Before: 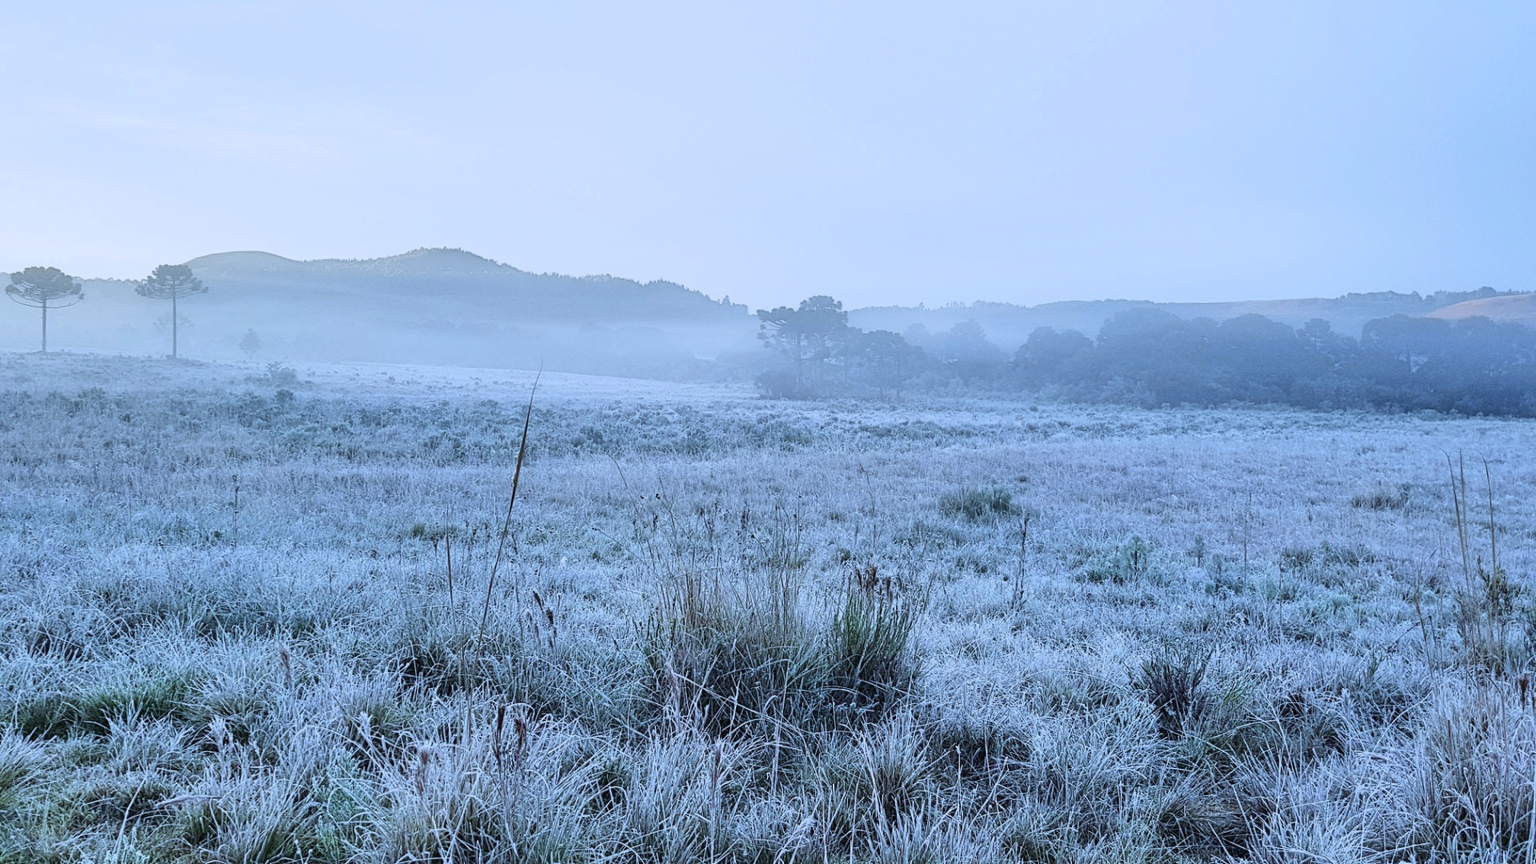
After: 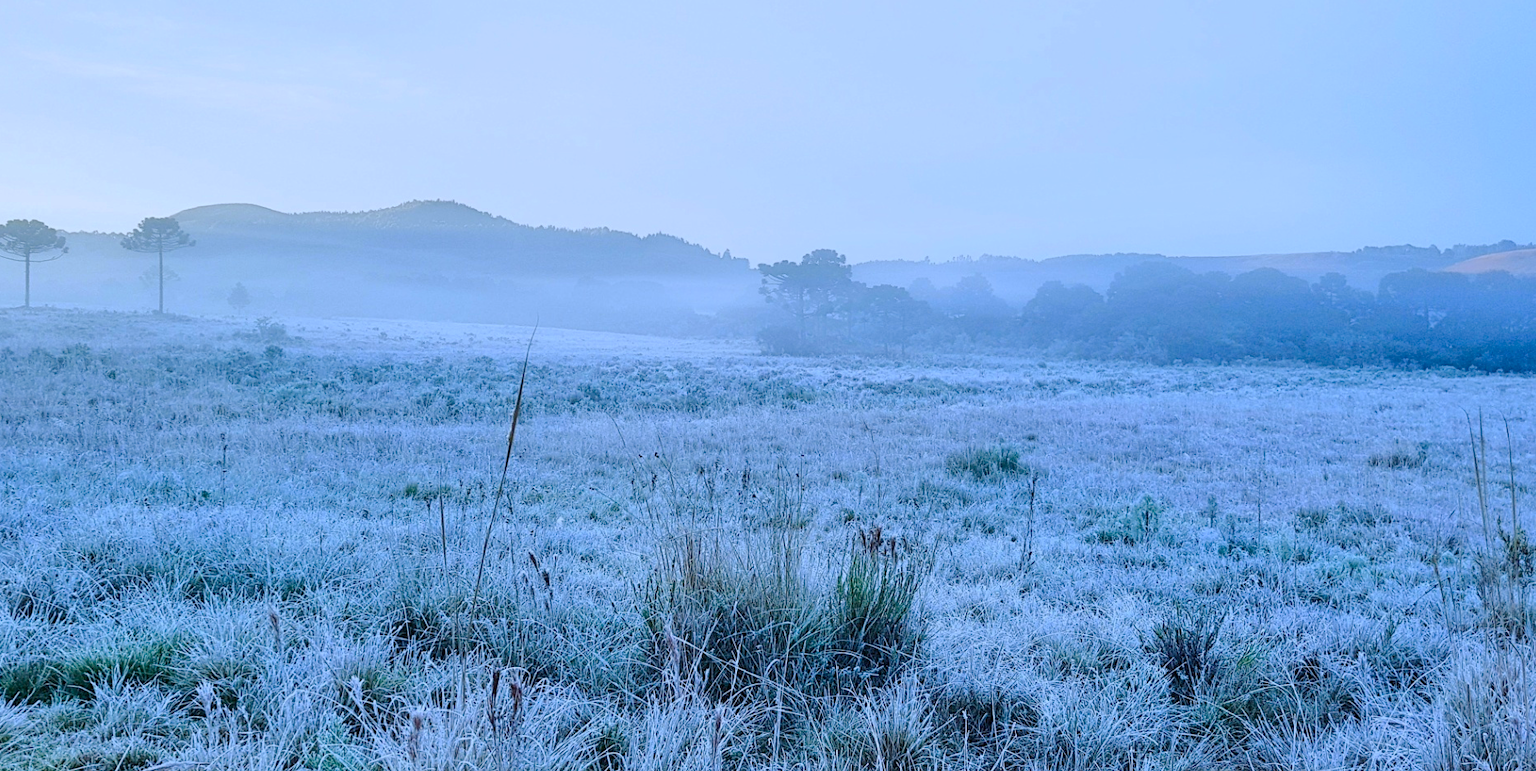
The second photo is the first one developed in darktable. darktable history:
base curve: curves: ch0 [(0, 0) (0.74, 0.67) (1, 1)], preserve colors none
crop: left 1.181%, top 6.165%, right 1.285%, bottom 6.747%
color balance rgb: shadows lift › chroma 2.013%, shadows lift › hue 220.22°, power › hue 72.47°, perceptual saturation grading › global saturation 34.909%, perceptual saturation grading › highlights -29.872%, perceptual saturation grading › shadows 35.016%, perceptual brilliance grading › mid-tones 10.515%, perceptual brilliance grading › shadows 14.721%, global vibrance 20%
